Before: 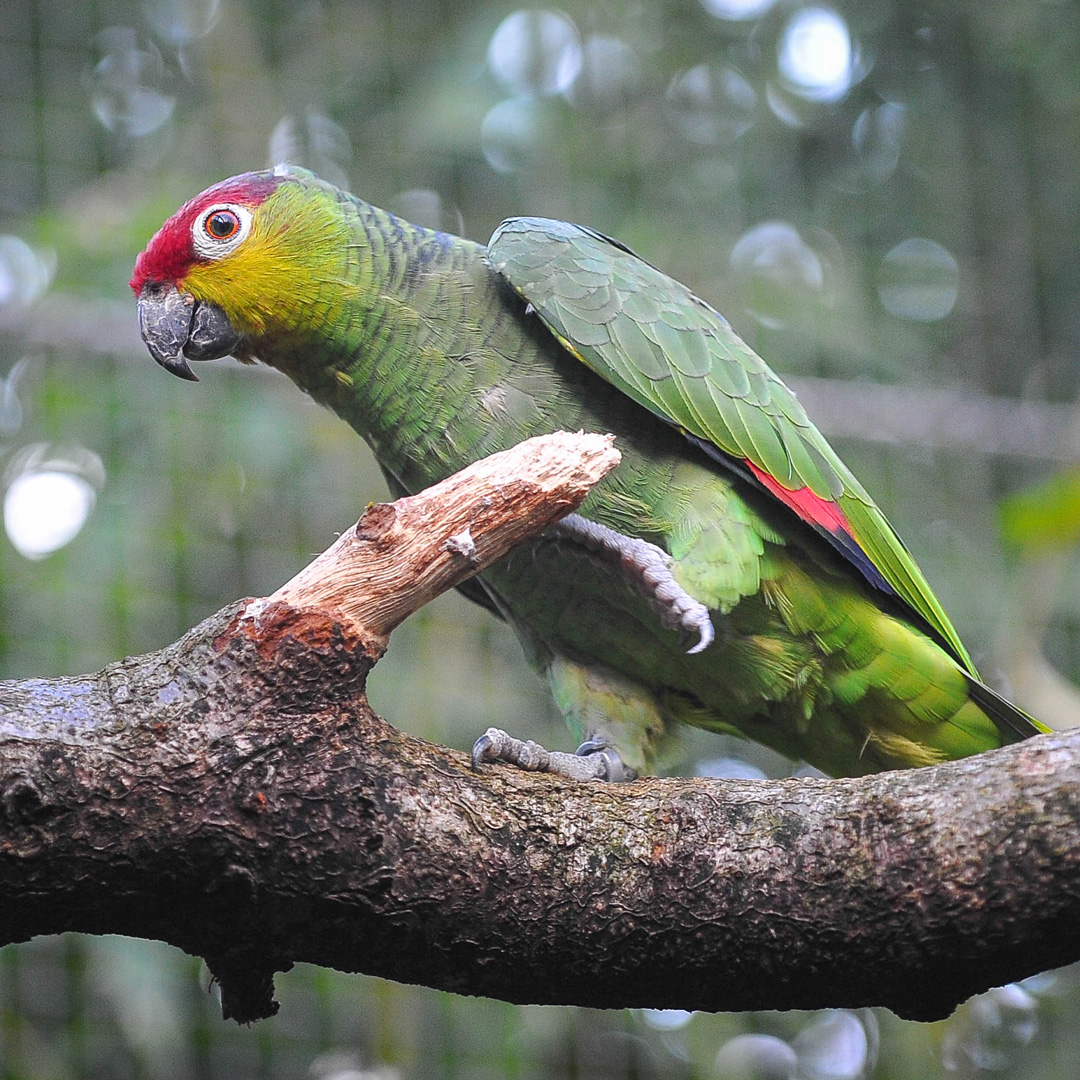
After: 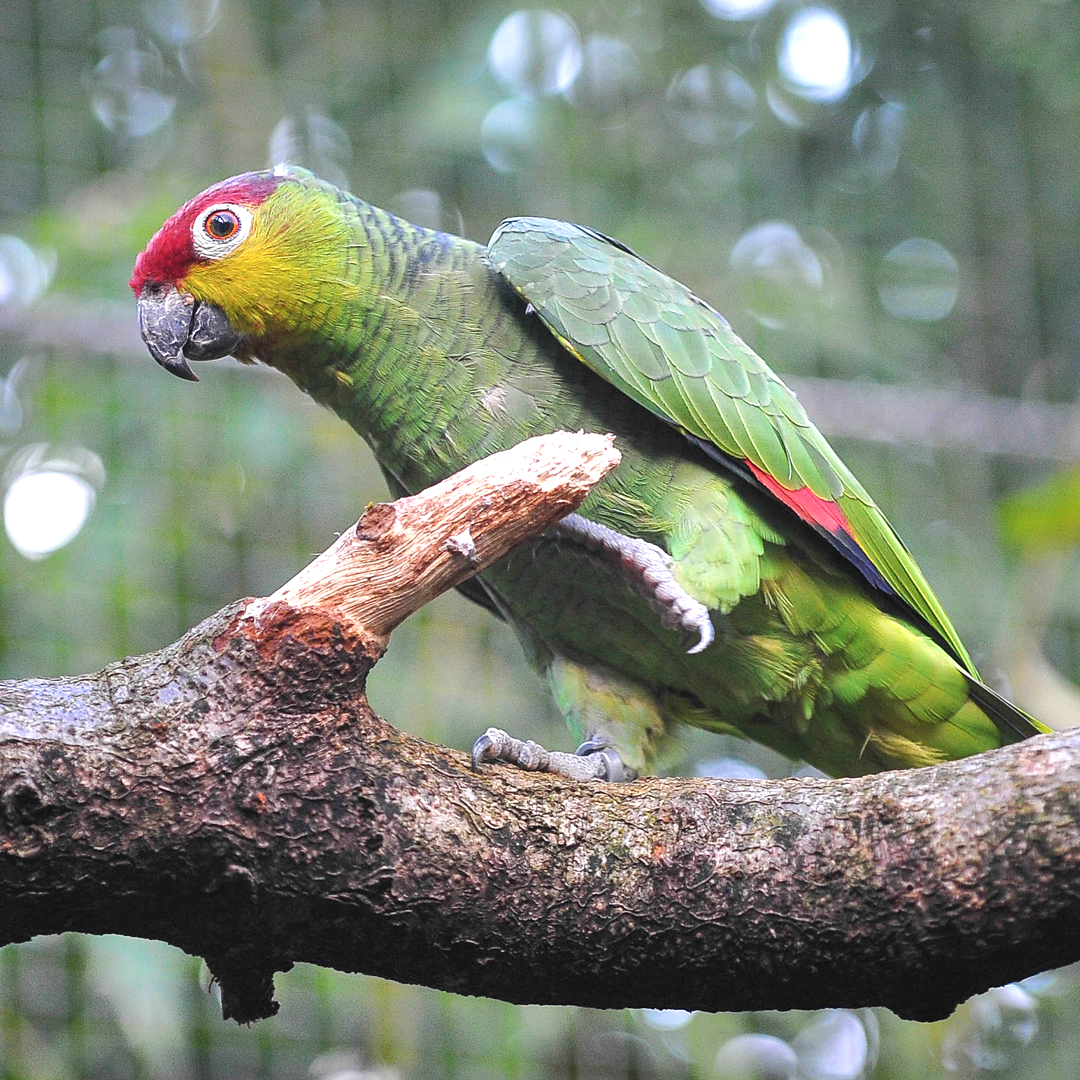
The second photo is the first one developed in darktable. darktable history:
shadows and highlights: radius 110.86, shadows 51.09, white point adjustment 9.16, highlights -4.17, highlights color adjustment 32.2%, soften with gaussian
velvia: on, module defaults
